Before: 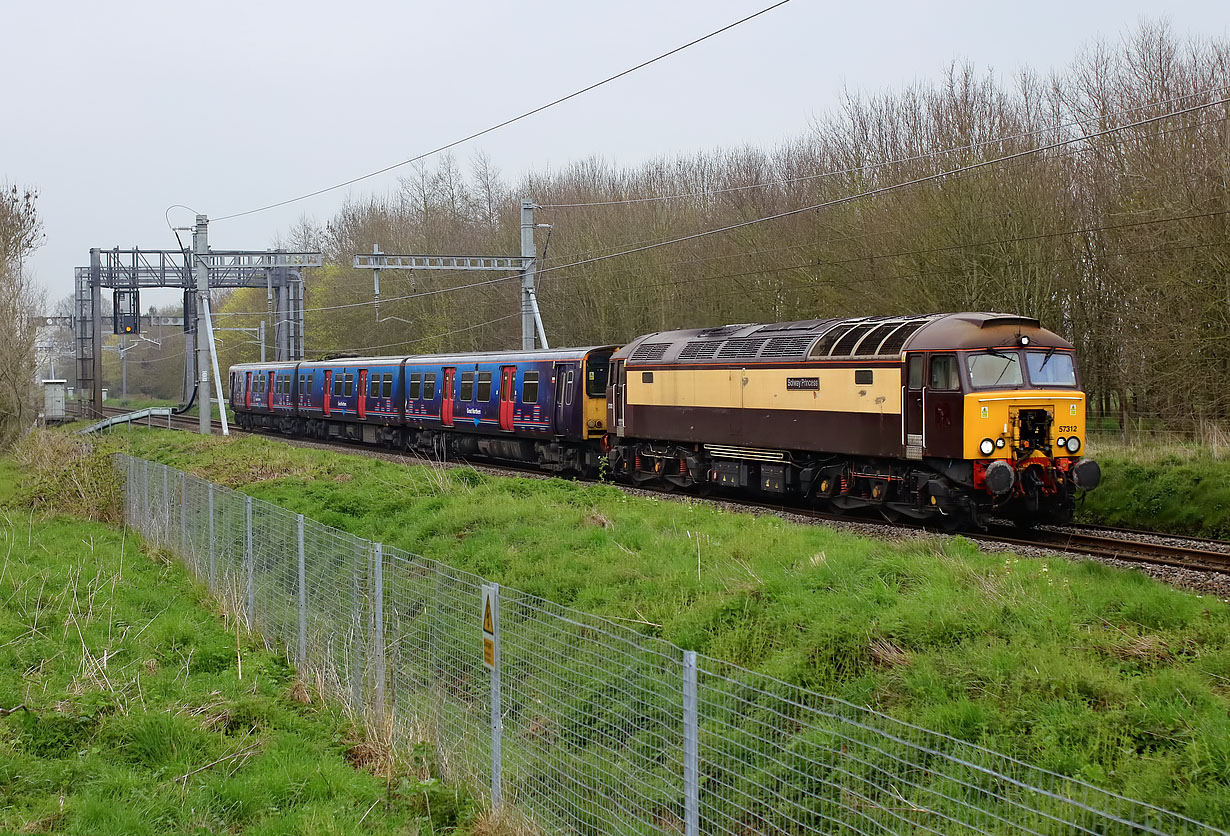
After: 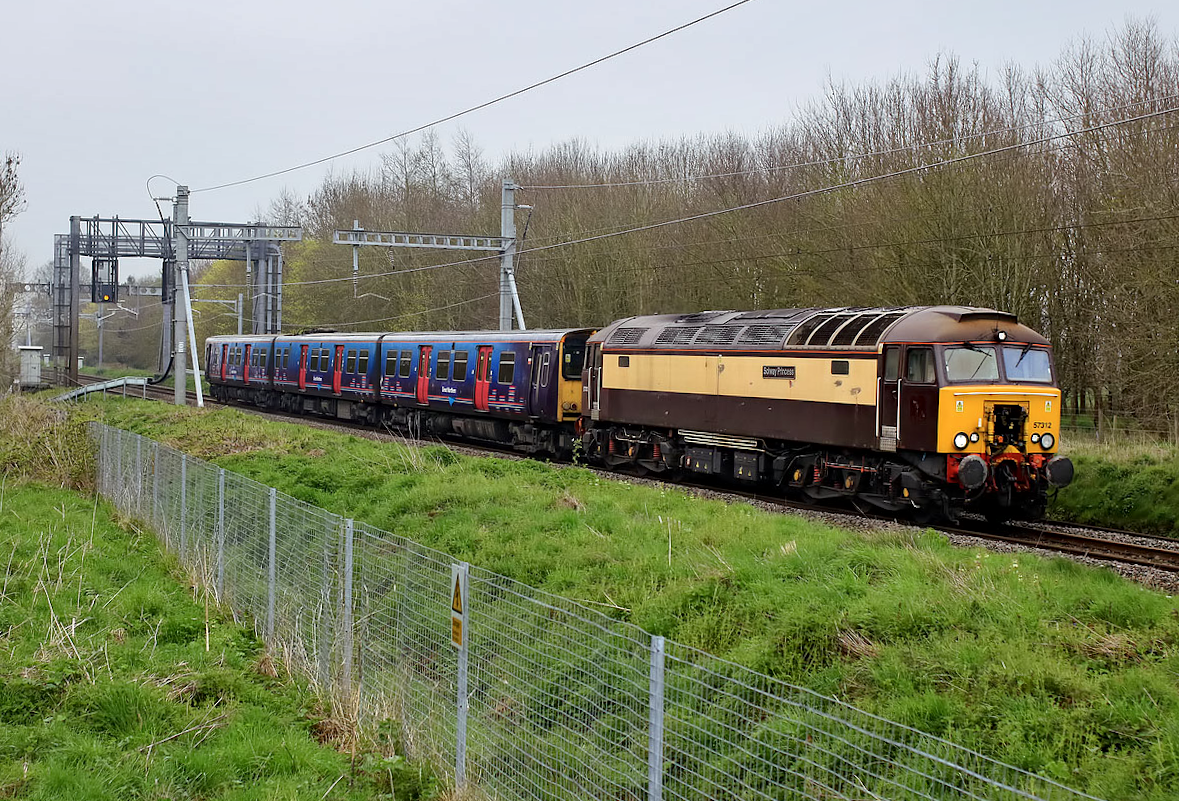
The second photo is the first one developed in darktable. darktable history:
local contrast: mode bilateral grid, contrast 20, coarseness 50, detail 130%, midtone range 0.2
crop and rotate: angle -1.69°
shadows and highlights: shadows 32, highlights -32, soften with gaussian
